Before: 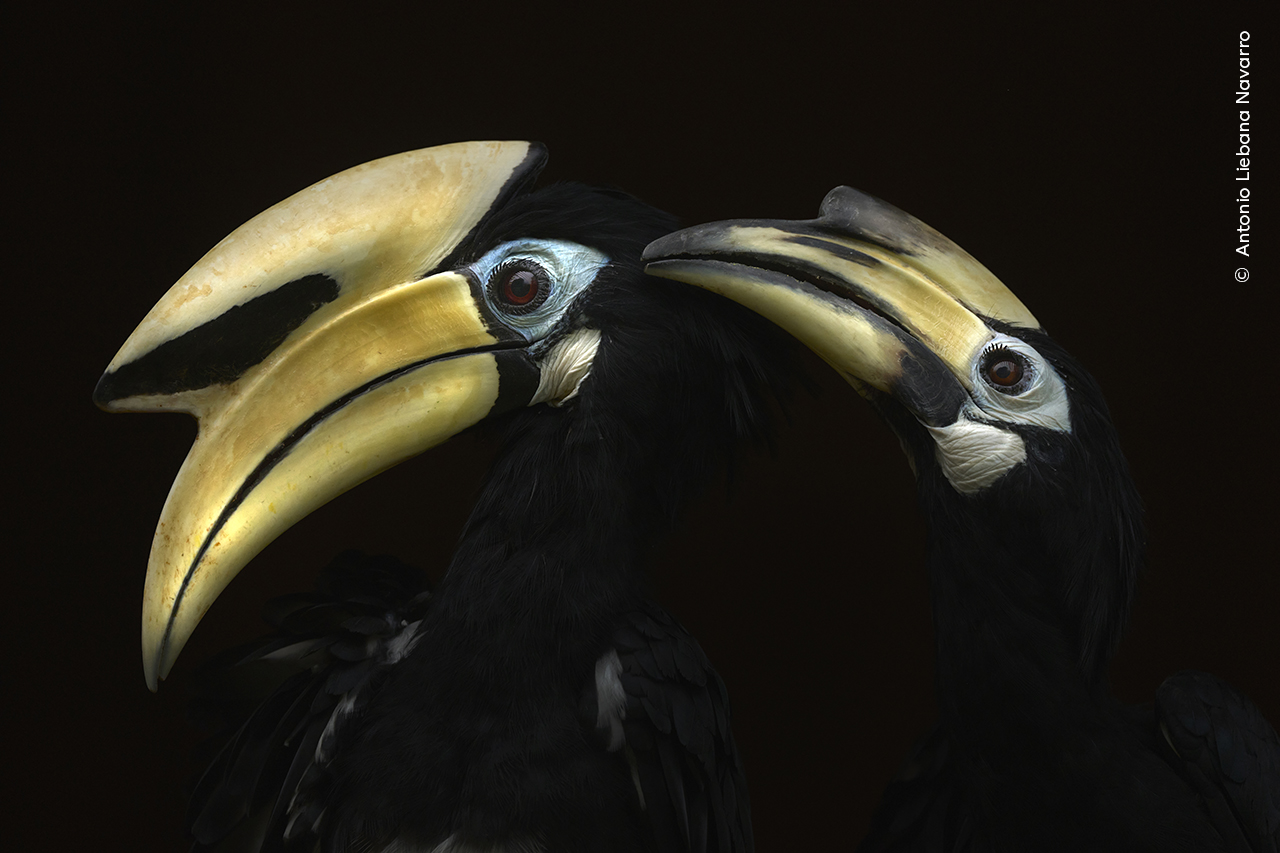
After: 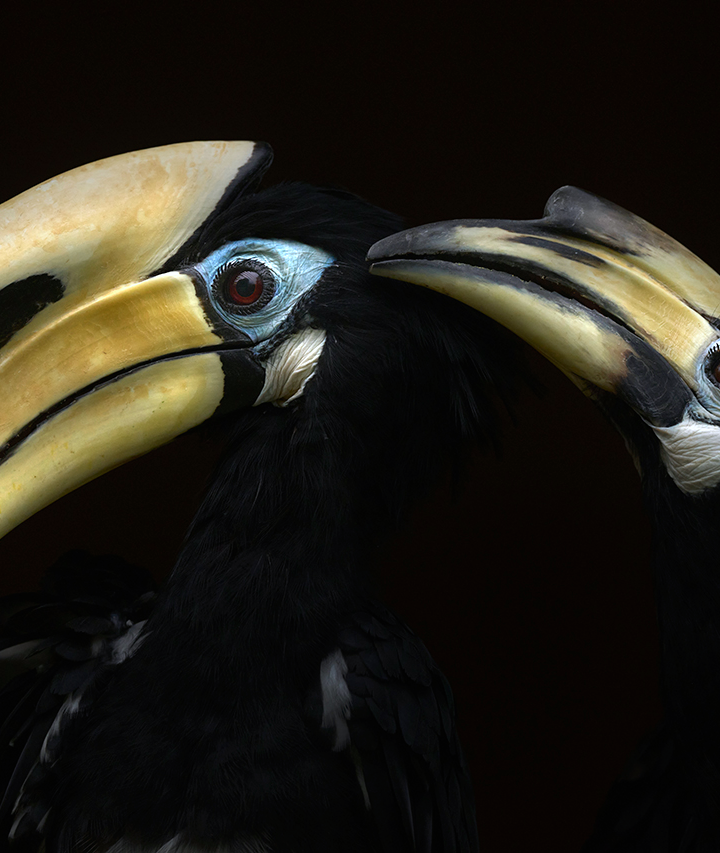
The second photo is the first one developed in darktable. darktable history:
crop: left 21.519%, right 22.197%
color balance rgb: perceptual saturation grading › global saturation 0.144%
tone equalizer: edges refinement/feathering 500, mask exposure compensation -1.57 EV, preserve details no
color calibration: illuminant as shot in camera, x 0.358, y 0.373, temperature 4628.91 K
